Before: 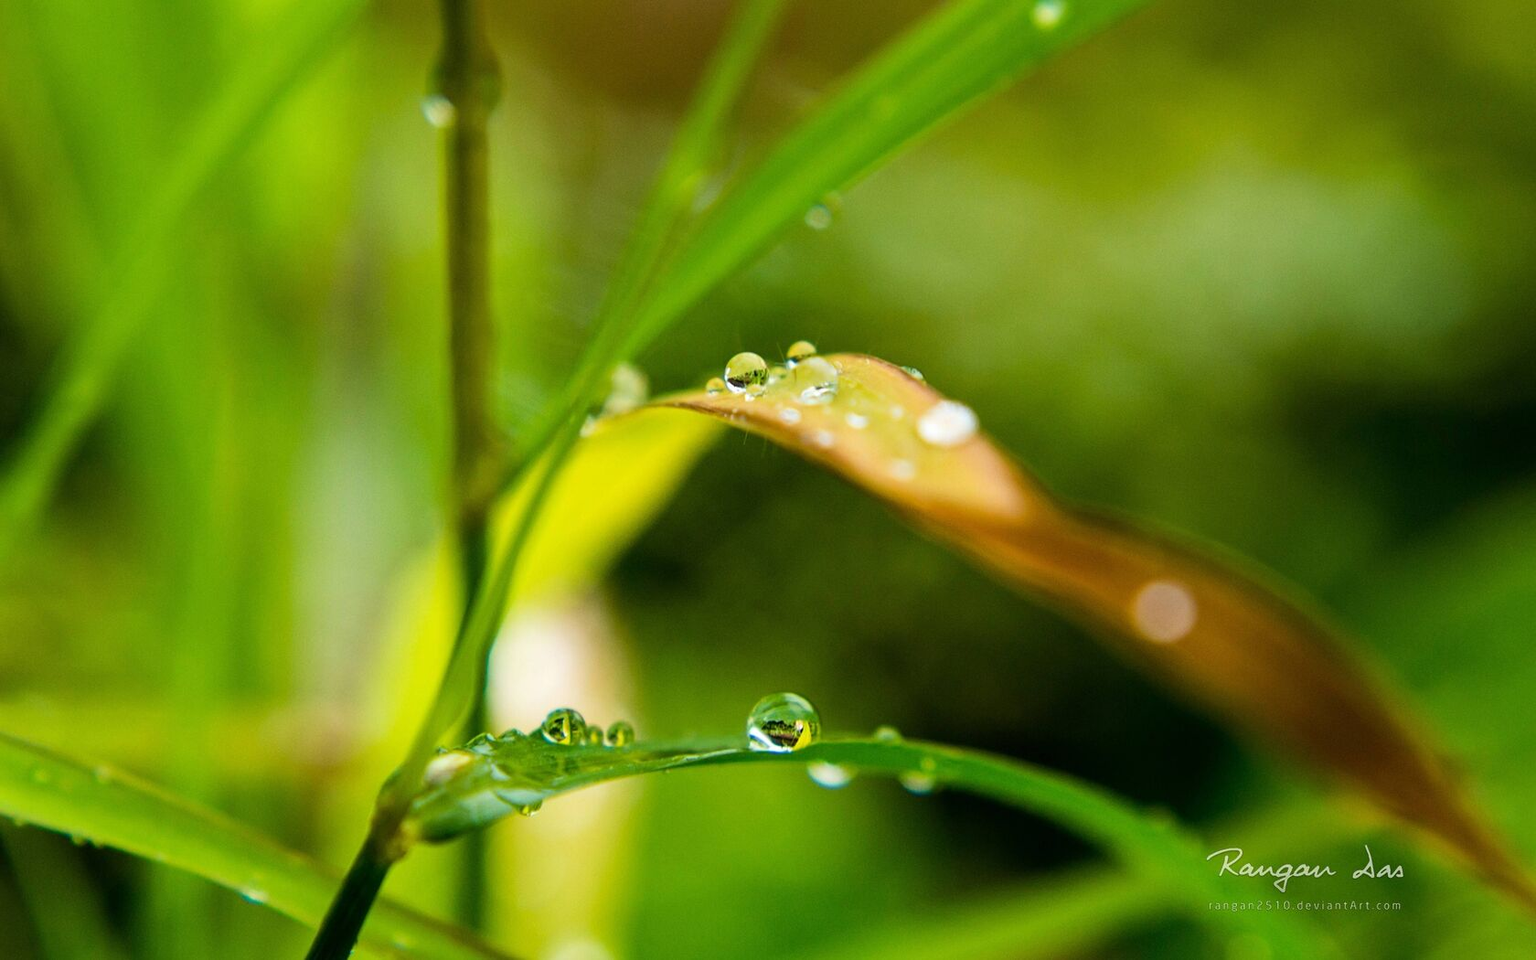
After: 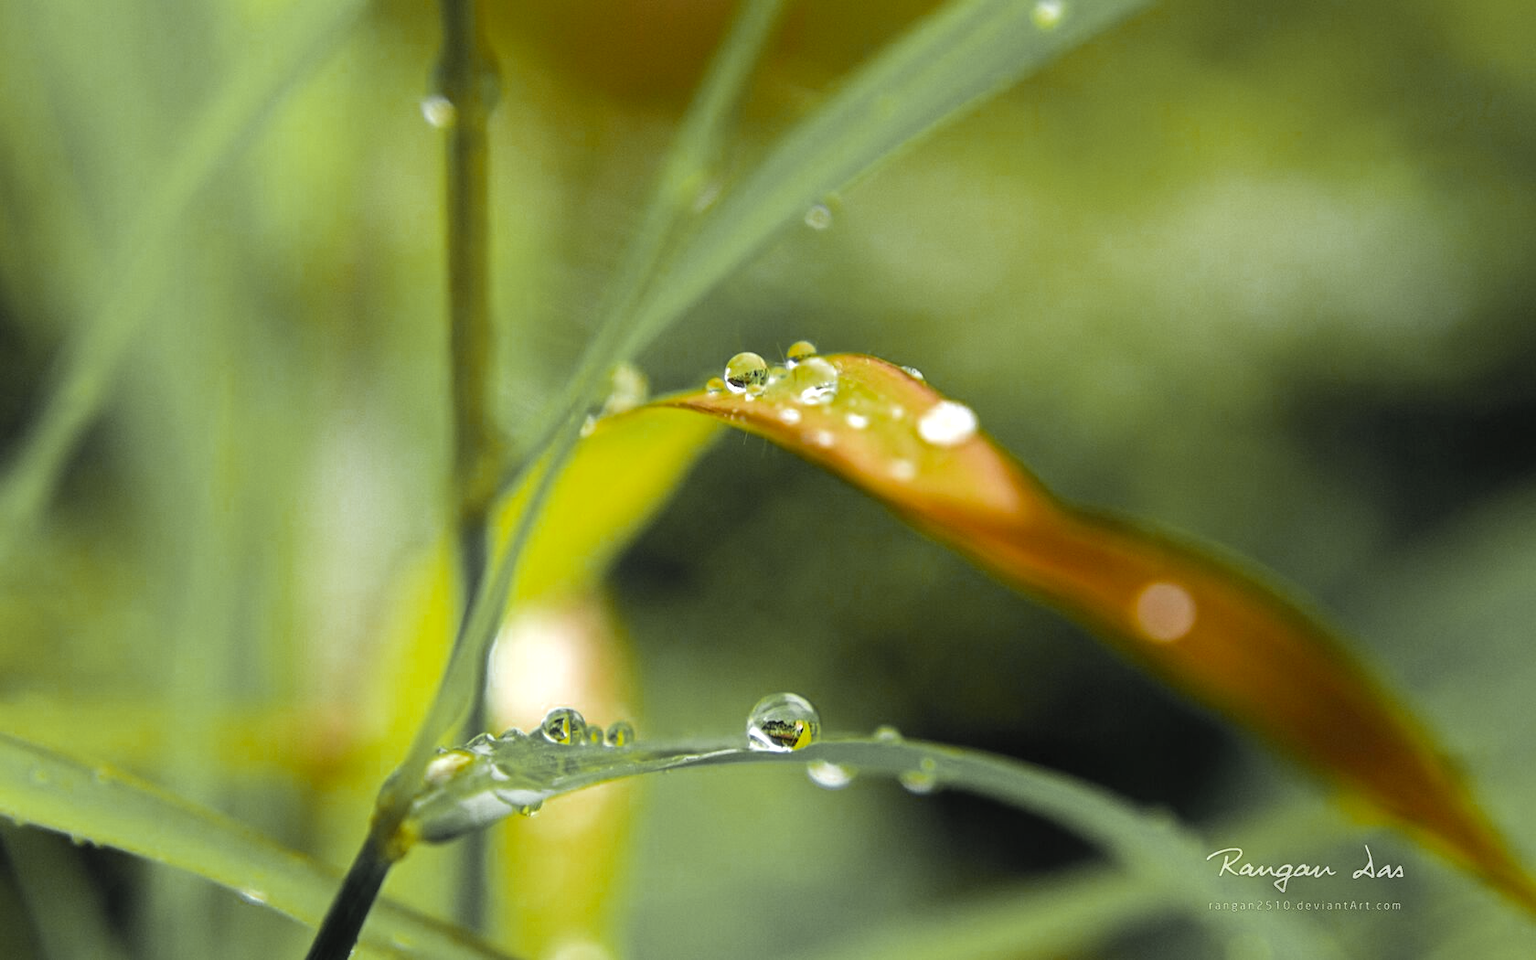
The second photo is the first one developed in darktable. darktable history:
contrast equalizer: y [[0.439, 0.44, 0.442, 0.457, 0.493, 0.498], [0.5 ×6], [0.5 ×6], [0 ×6], [0 ×6]], mix 0.59
exposure: black level correction 0, exposure 0.5 EV, compensate exposure bias true, compensate highlight preservation false
color zones: curves: ch0 [(0.004, 0.388) (0.125, 0.392) (0.25, 0.404) (0.375, 0.5) (0.5, 0.5) (0.625, 0.5) (0.75, 0.5) (0.875, 0.5)]; ch1 [(0, 0.5) (0.125, 0.5) (0.25, 0.5) (0.375, 0.124) (0.524, 0.124) (0.645, 0.128) (0.789, 0.132) (0.914, 0.096) (0.998, 0.068)]
